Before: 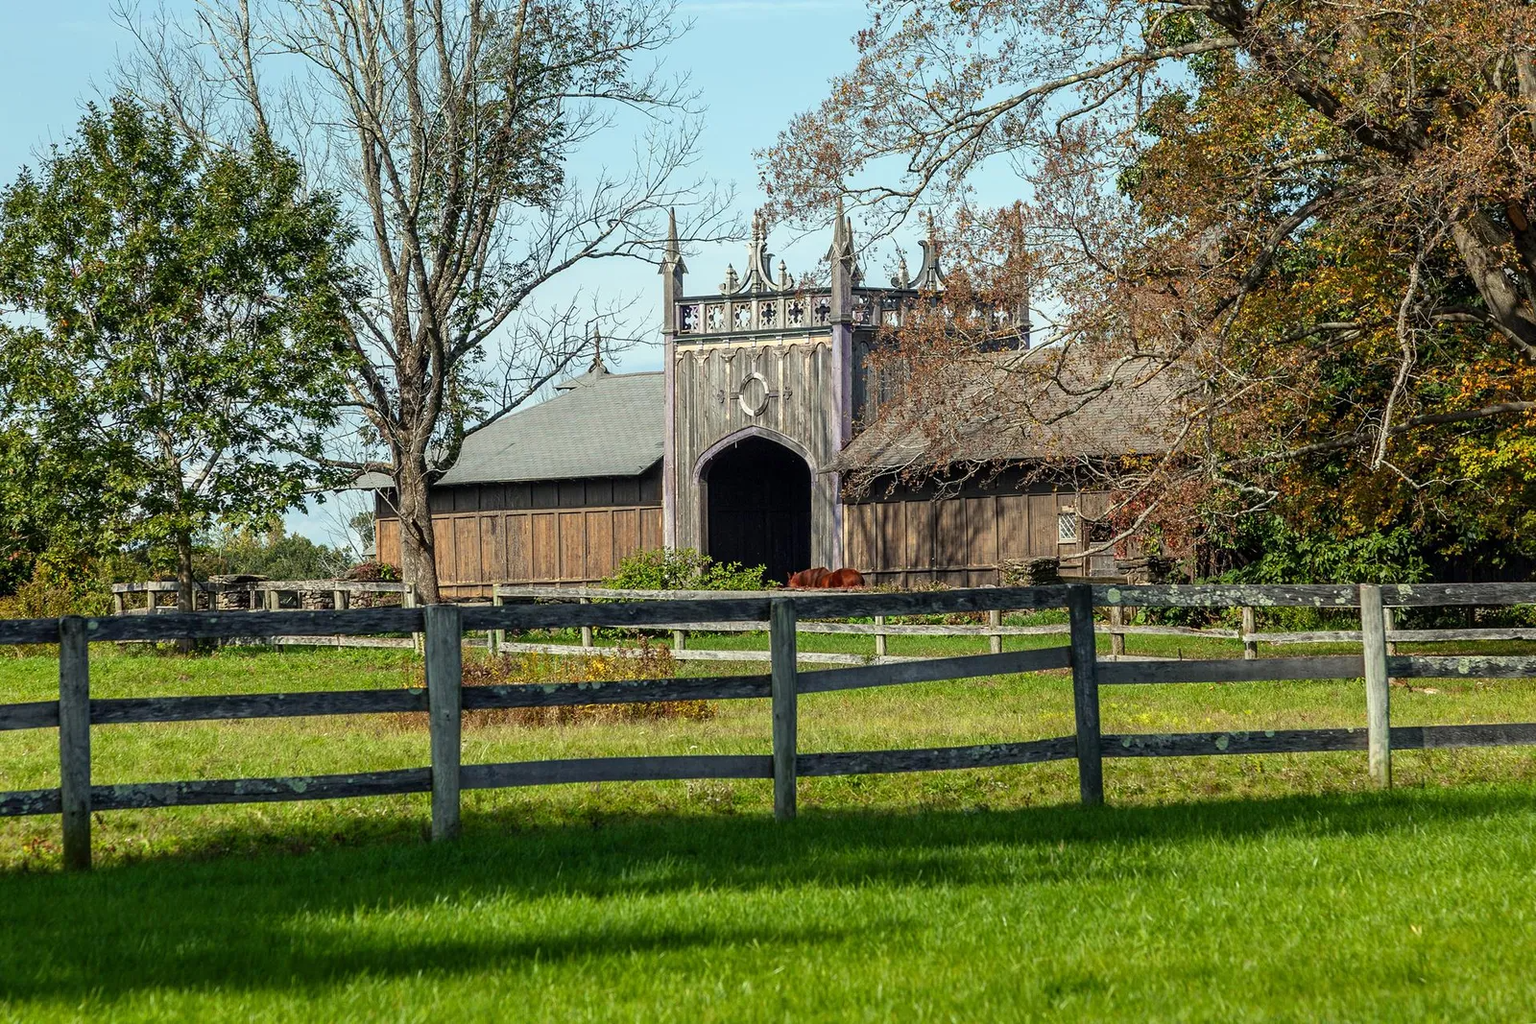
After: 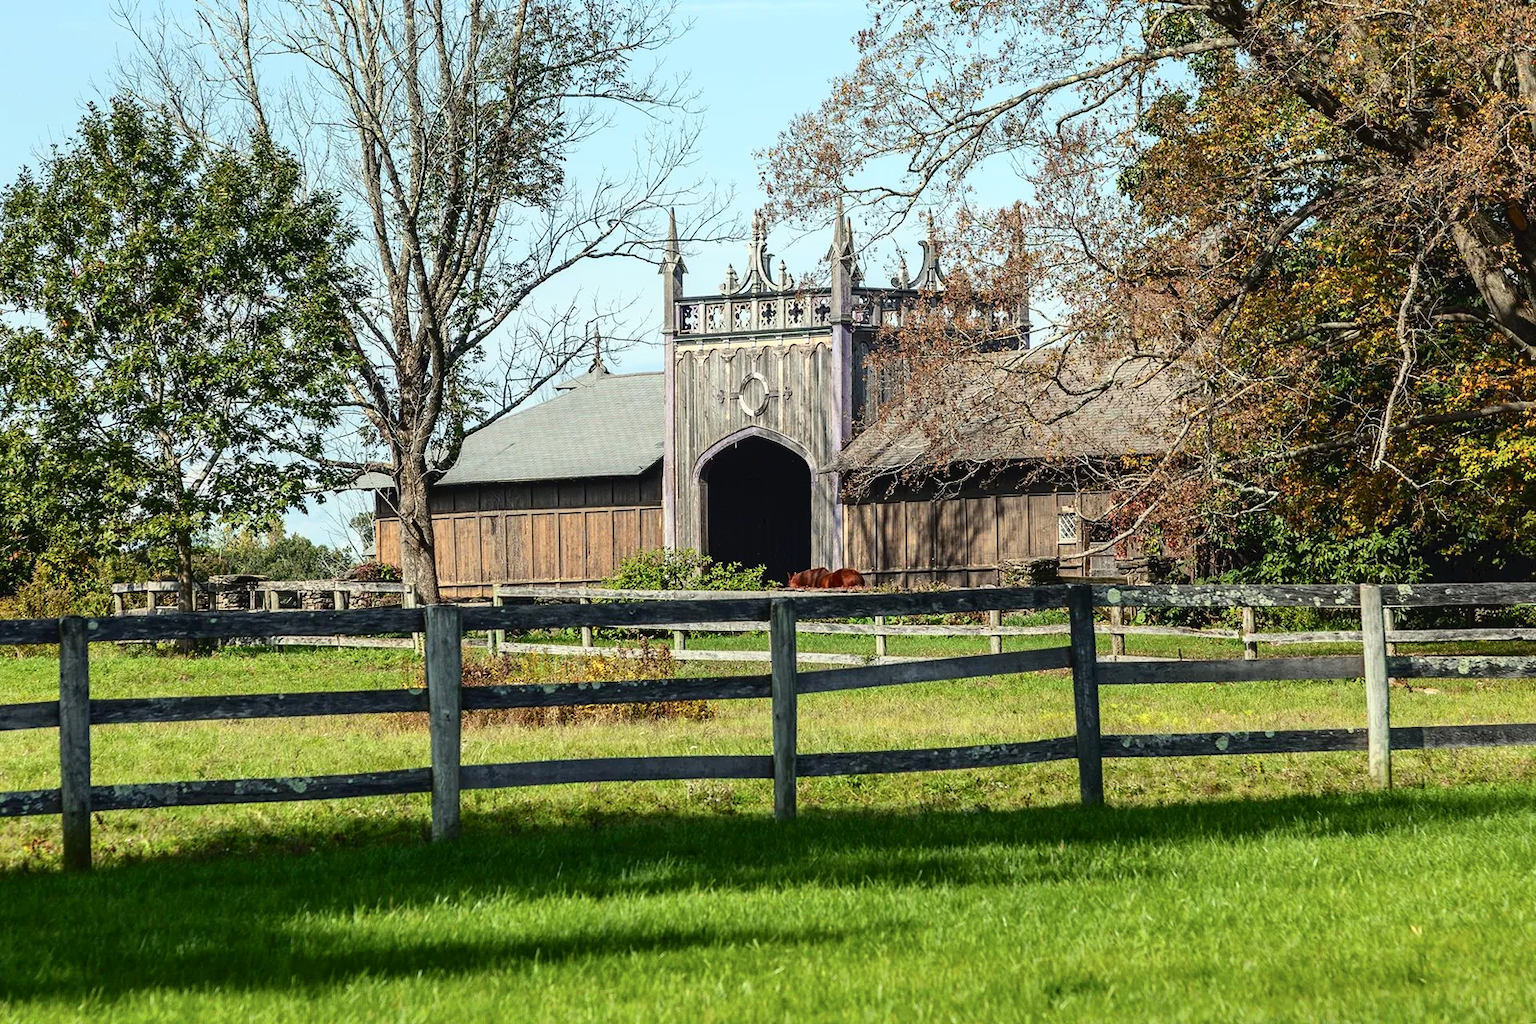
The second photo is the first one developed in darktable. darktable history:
tone curve: curves: ch0 [(0, 0) (0.003, 0.04) (0.011, 0.04) (0.025, 0.043) (0.044, 0.049) (0.069, 0.066) (0.1, 0.095) (0.136, 0.121) (0.177, 0.154) (0.224, 0.211) (0.277, 0.281) (0.335, 0.358) (0.399, 0.452) (0.468, 0.54) (0.543, 0.628) (0.623, 0.721) (0.709, 0.801) (0.801, 0.883) (0.898, 0.948) (1, 1)], color space Lab, independent channels, preserve colors none
